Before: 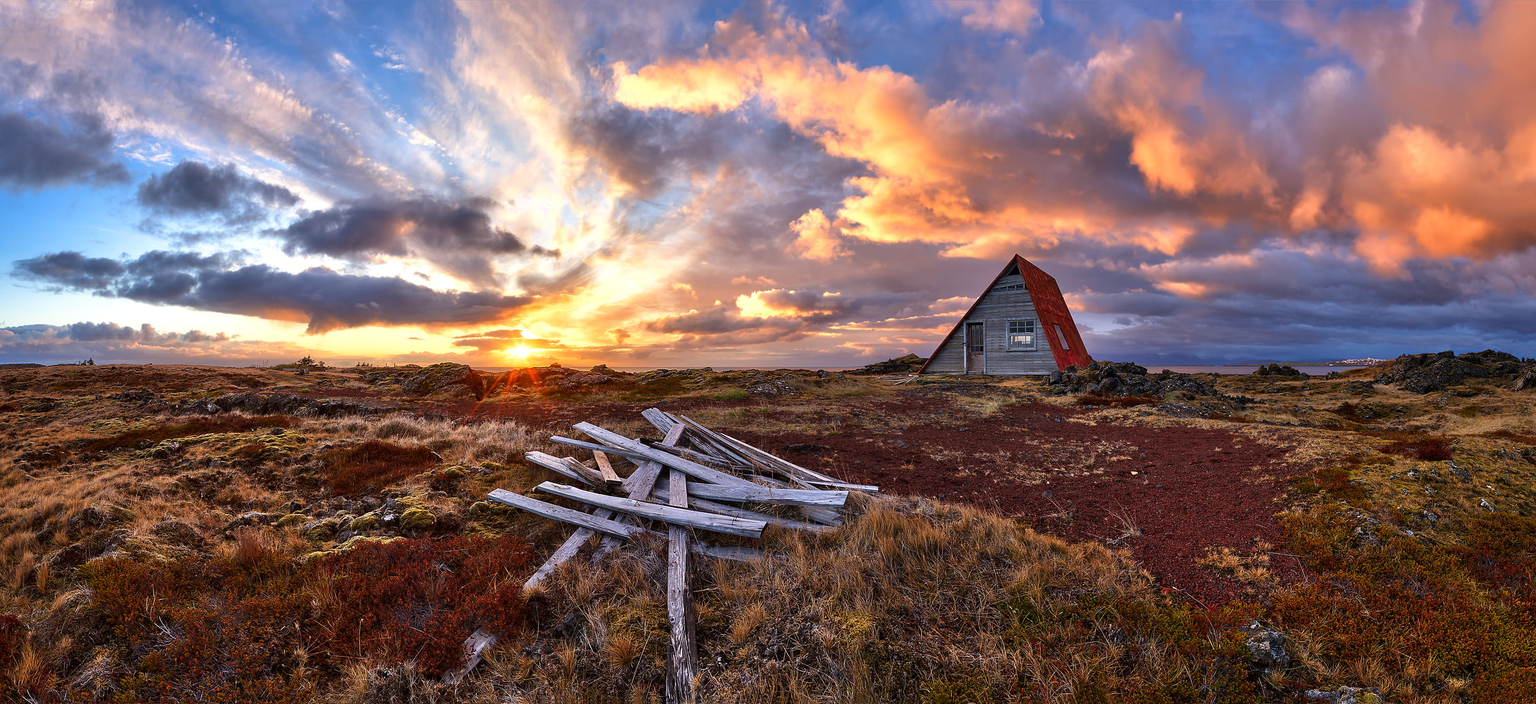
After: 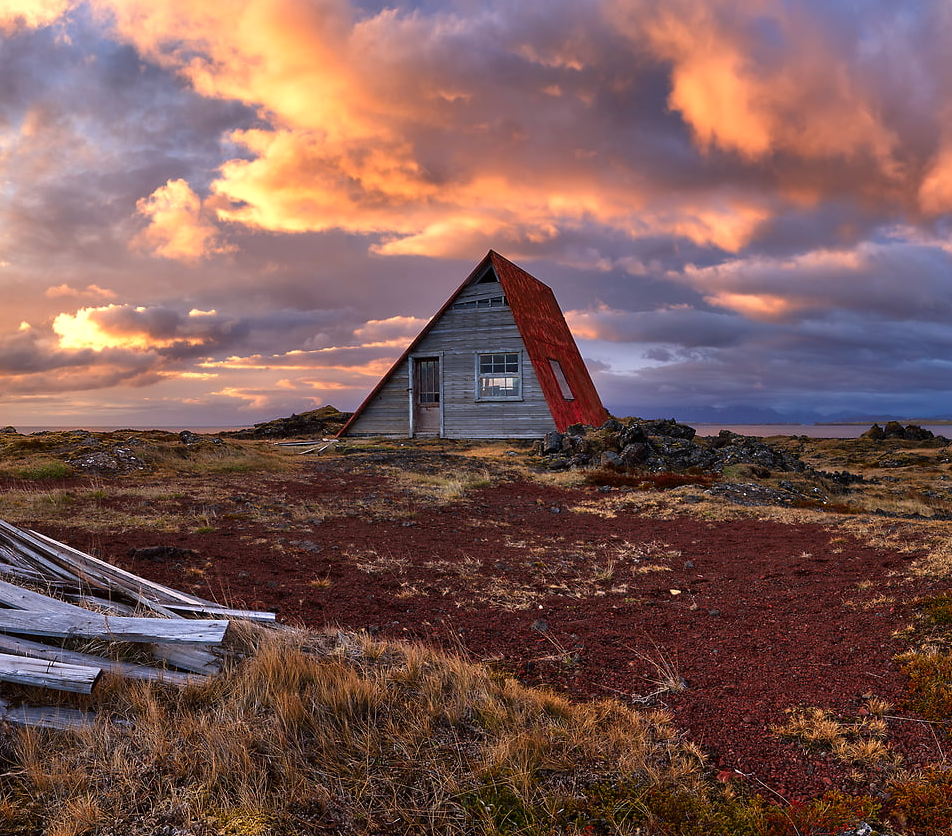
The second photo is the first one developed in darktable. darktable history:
crop: left 45.721%, top 13.393%, right 14.118%, bottom 10.01%
color balance: mode lift, gamma, gain (sRGB)
tone equalizer: on, module defaults
